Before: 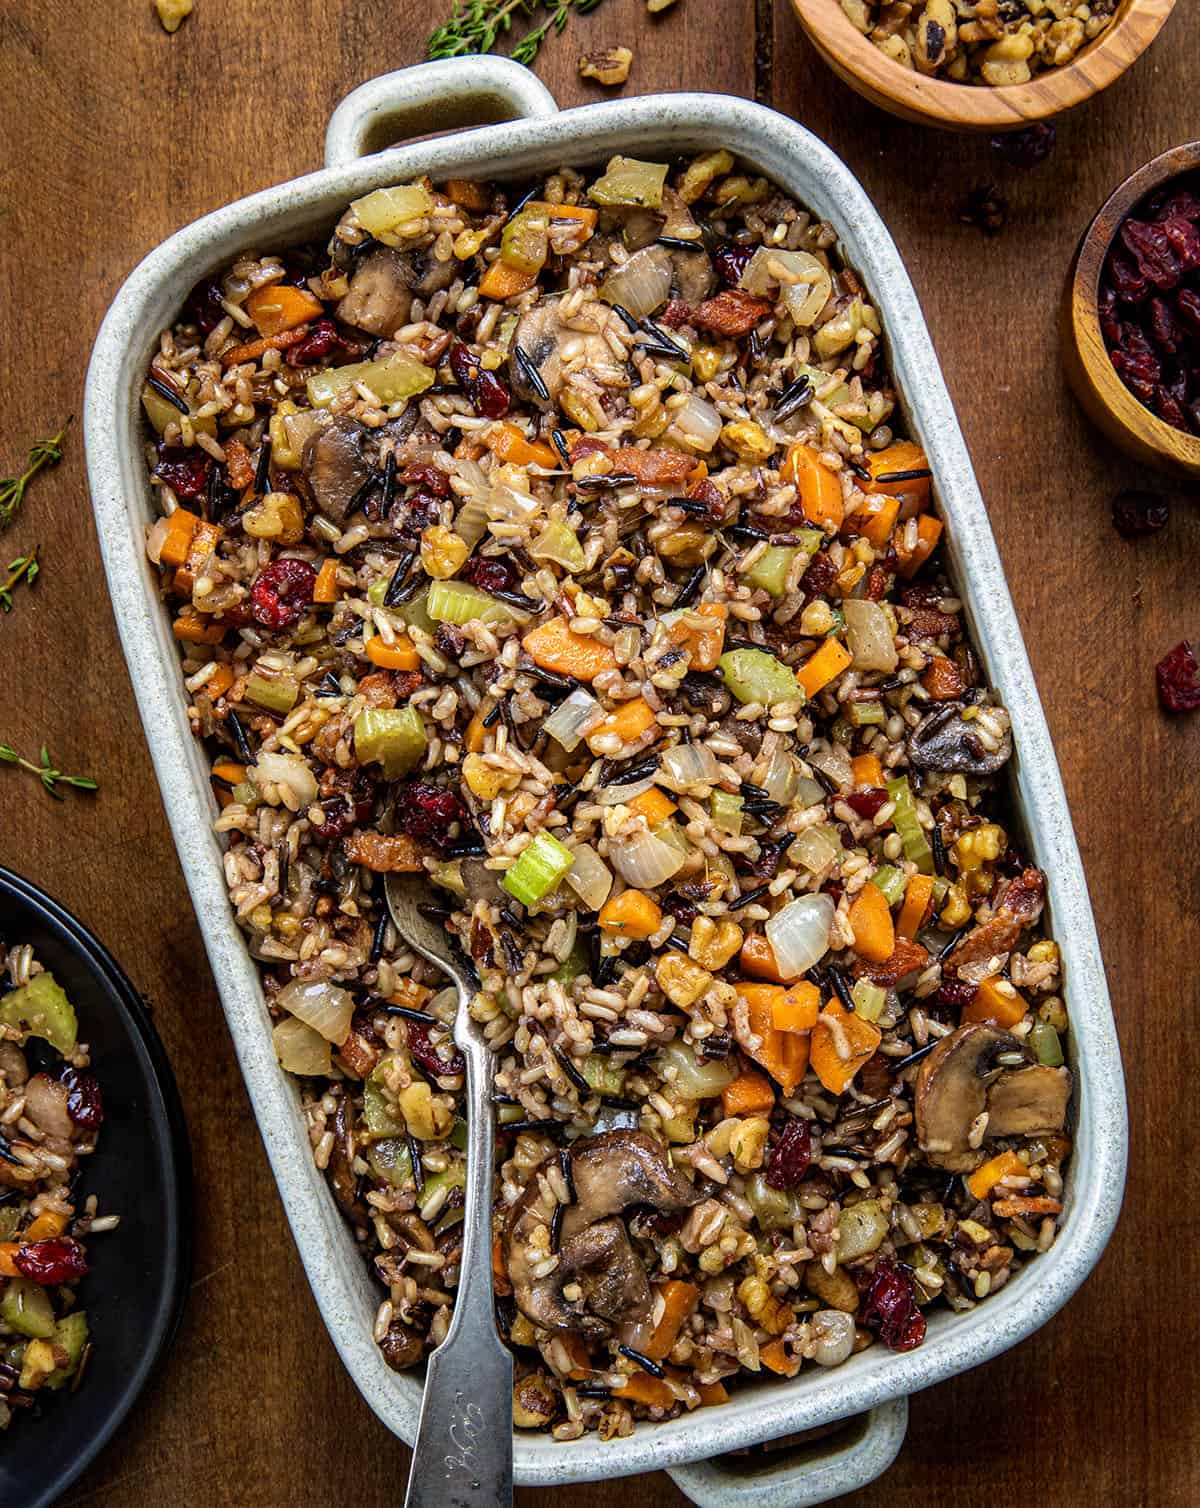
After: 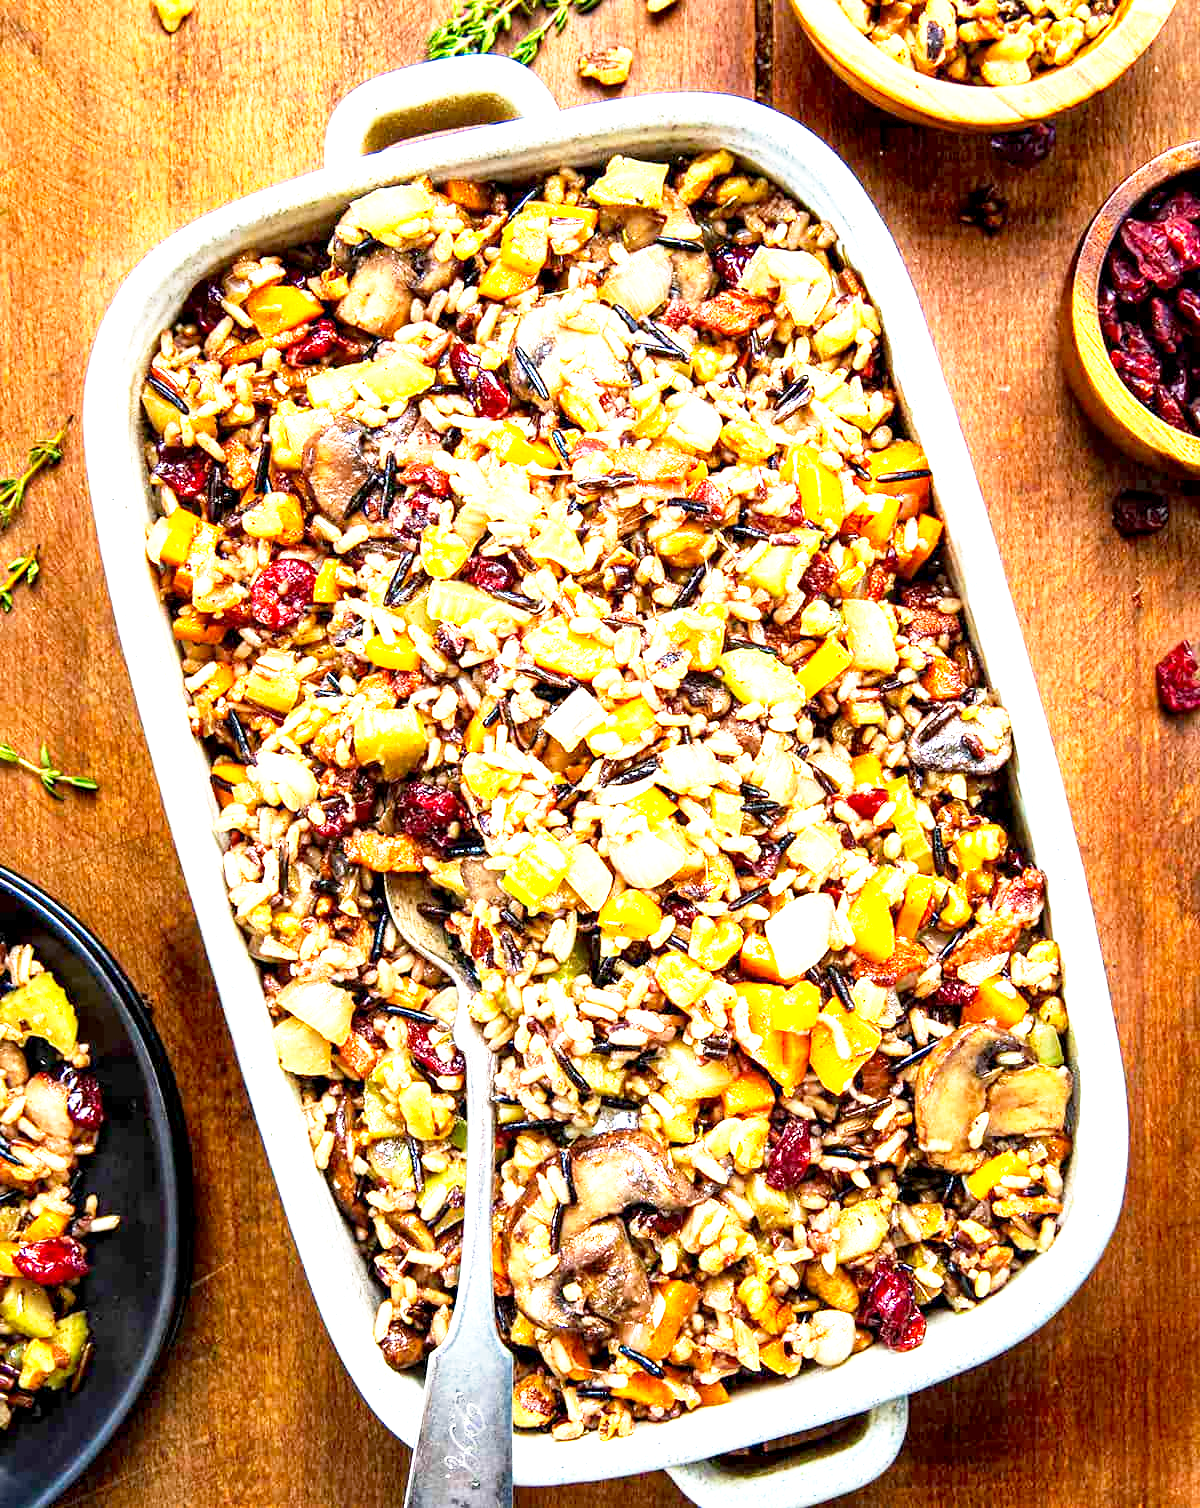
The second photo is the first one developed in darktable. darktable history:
base curve: curves: ch0 [(0, 0) (0.579, 0.807) (1, 1)], preserve colors none
exposure: black level correction 0.001, exposure 1.99 EV, compensate highlight preservation false
